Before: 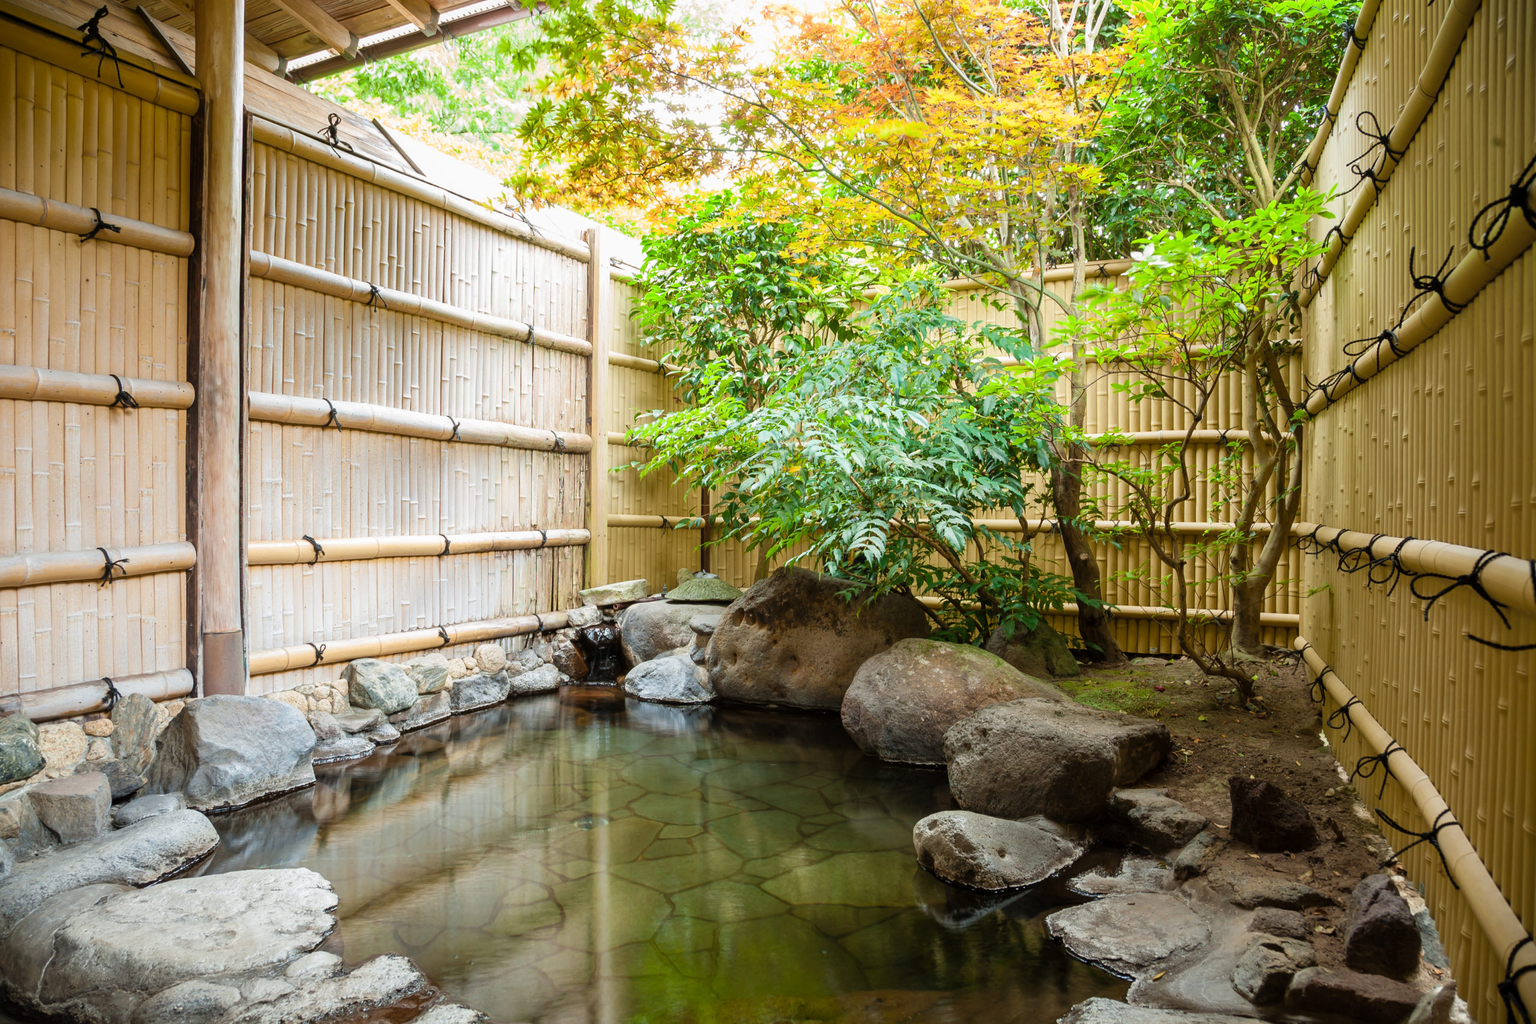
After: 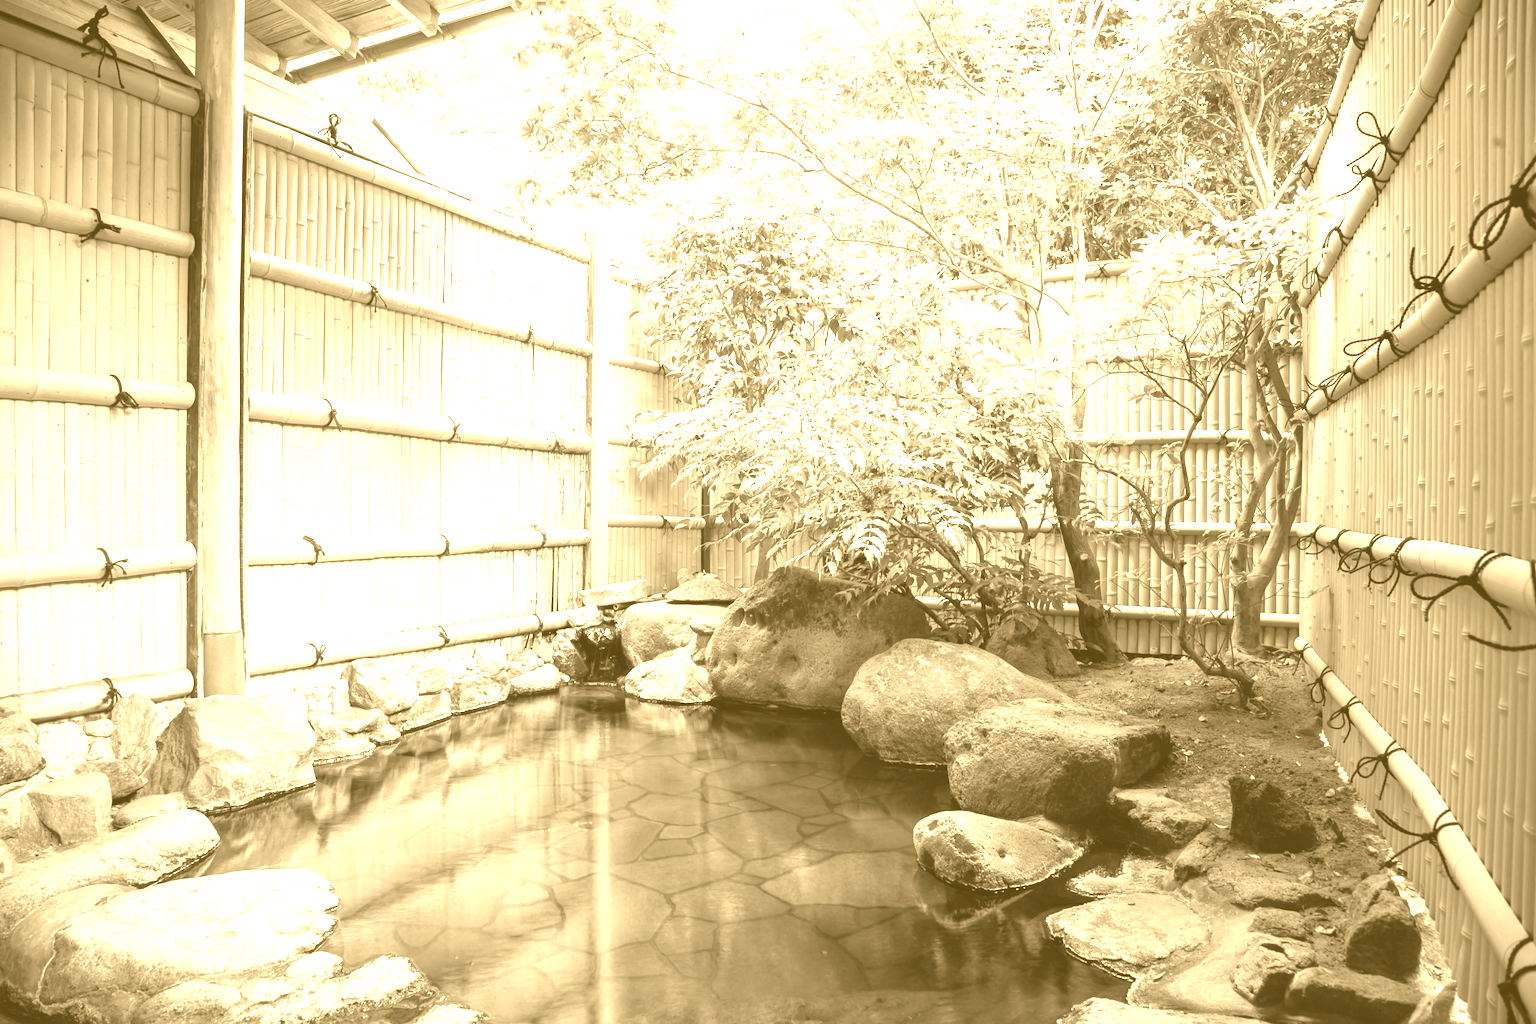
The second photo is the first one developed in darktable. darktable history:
exposure: black level correction 0, exposure 0.7 EV, compensate exposure bias true, compensate highlight preservation false
colorize: hue 36°, source mix 100%
